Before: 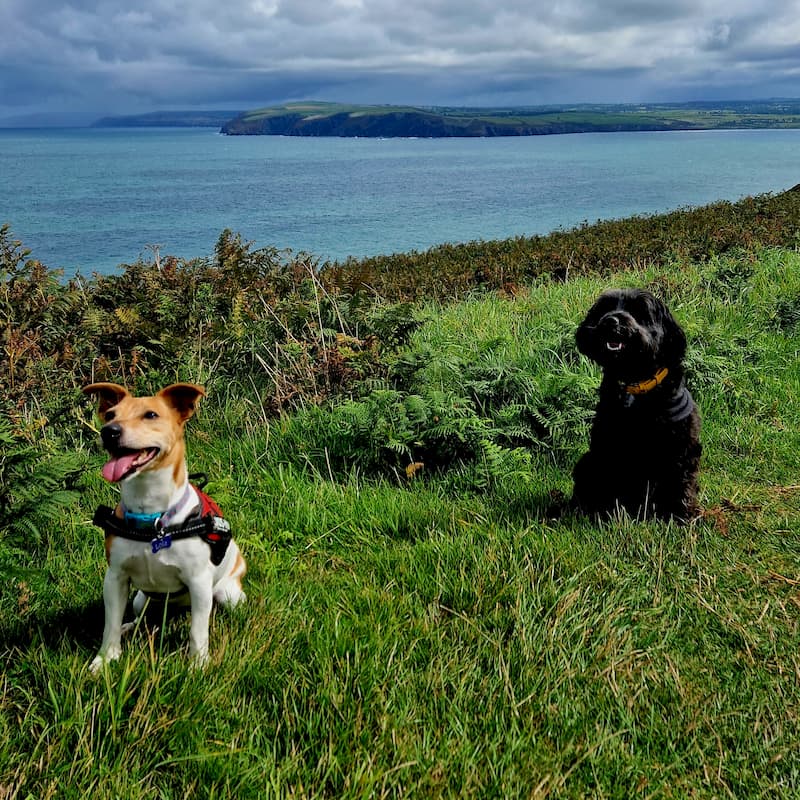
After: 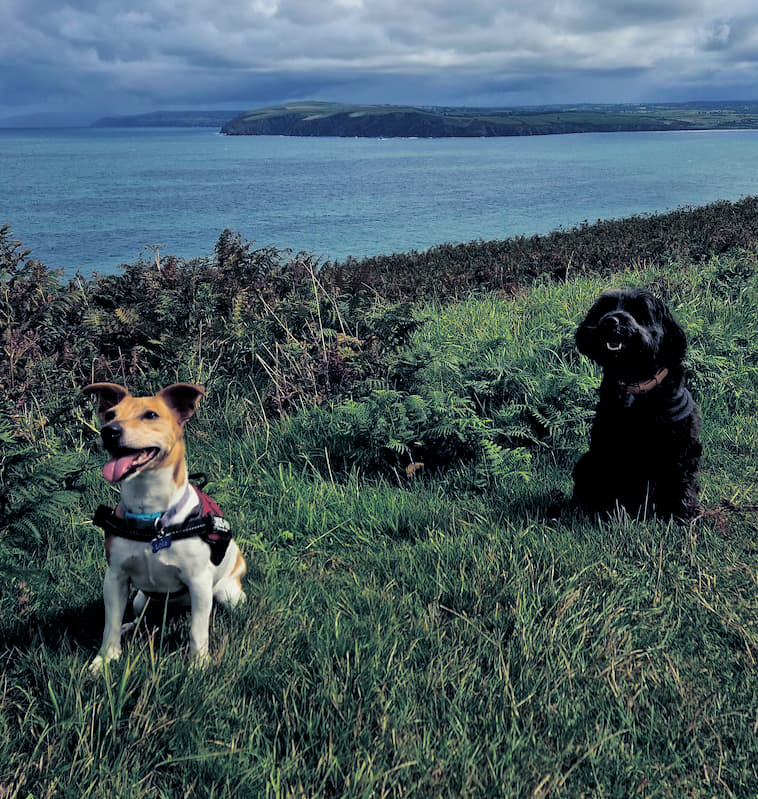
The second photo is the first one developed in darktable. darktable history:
crop and rotate: right 5.167%
split-toning: shadows › hue 230.4°
